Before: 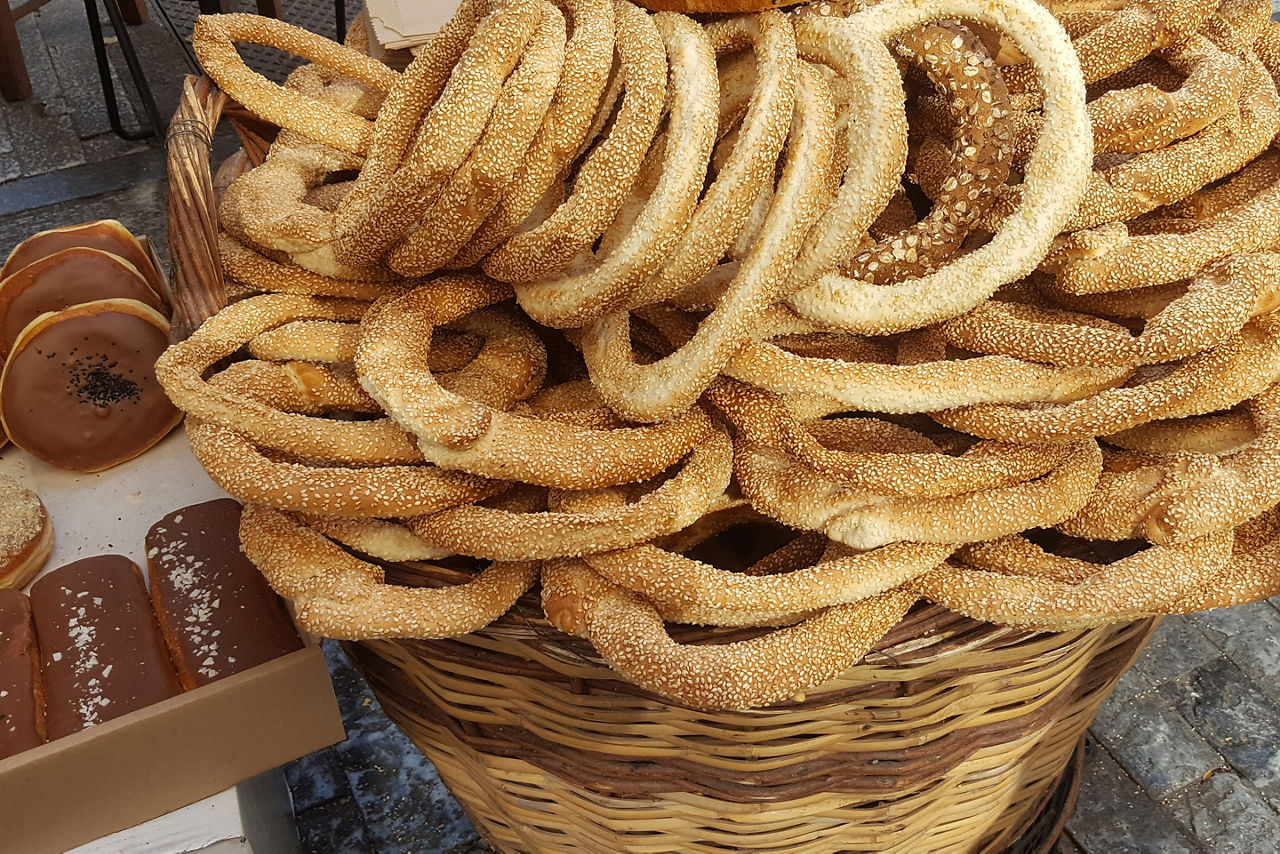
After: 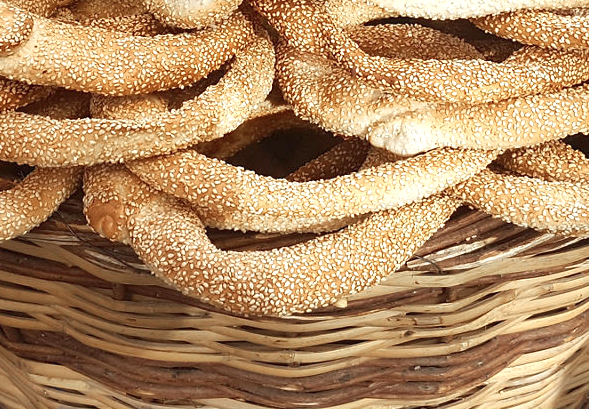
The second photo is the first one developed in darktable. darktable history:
exposure: black level correction 0, exposure 0.702 EV, compensate highlight preservation false
crop: left 35.851%, top 46.203%, right 18.075%, bottom 5.874%
color zones: curves: ch0 [(0, 0.447) (0.184, 0.543) (0.323, 0.476) (0.429, 0.445) (0.571, 0.443) (0.714, 0.451) (0.857, 0.452) (1, 0.447)]; ch1 [(0, 0.464) (0.176, 0.46) (0.287, 0.177) (0.429, 0.002) (0.571, 0) (0.714, 0) (0.857, 0) (1, 0.464)], mix 32.67%
tone equalizer: -8 EV 0.277 EV, -7 EV 0.385 EV, -6 EV 0.398 EV, -5 EV 0.263 EV, -3 EV -0.267 EV, -2 EV -0.402 EV, -1 EV -0.414 EV, +0 EV -0.234 EV
